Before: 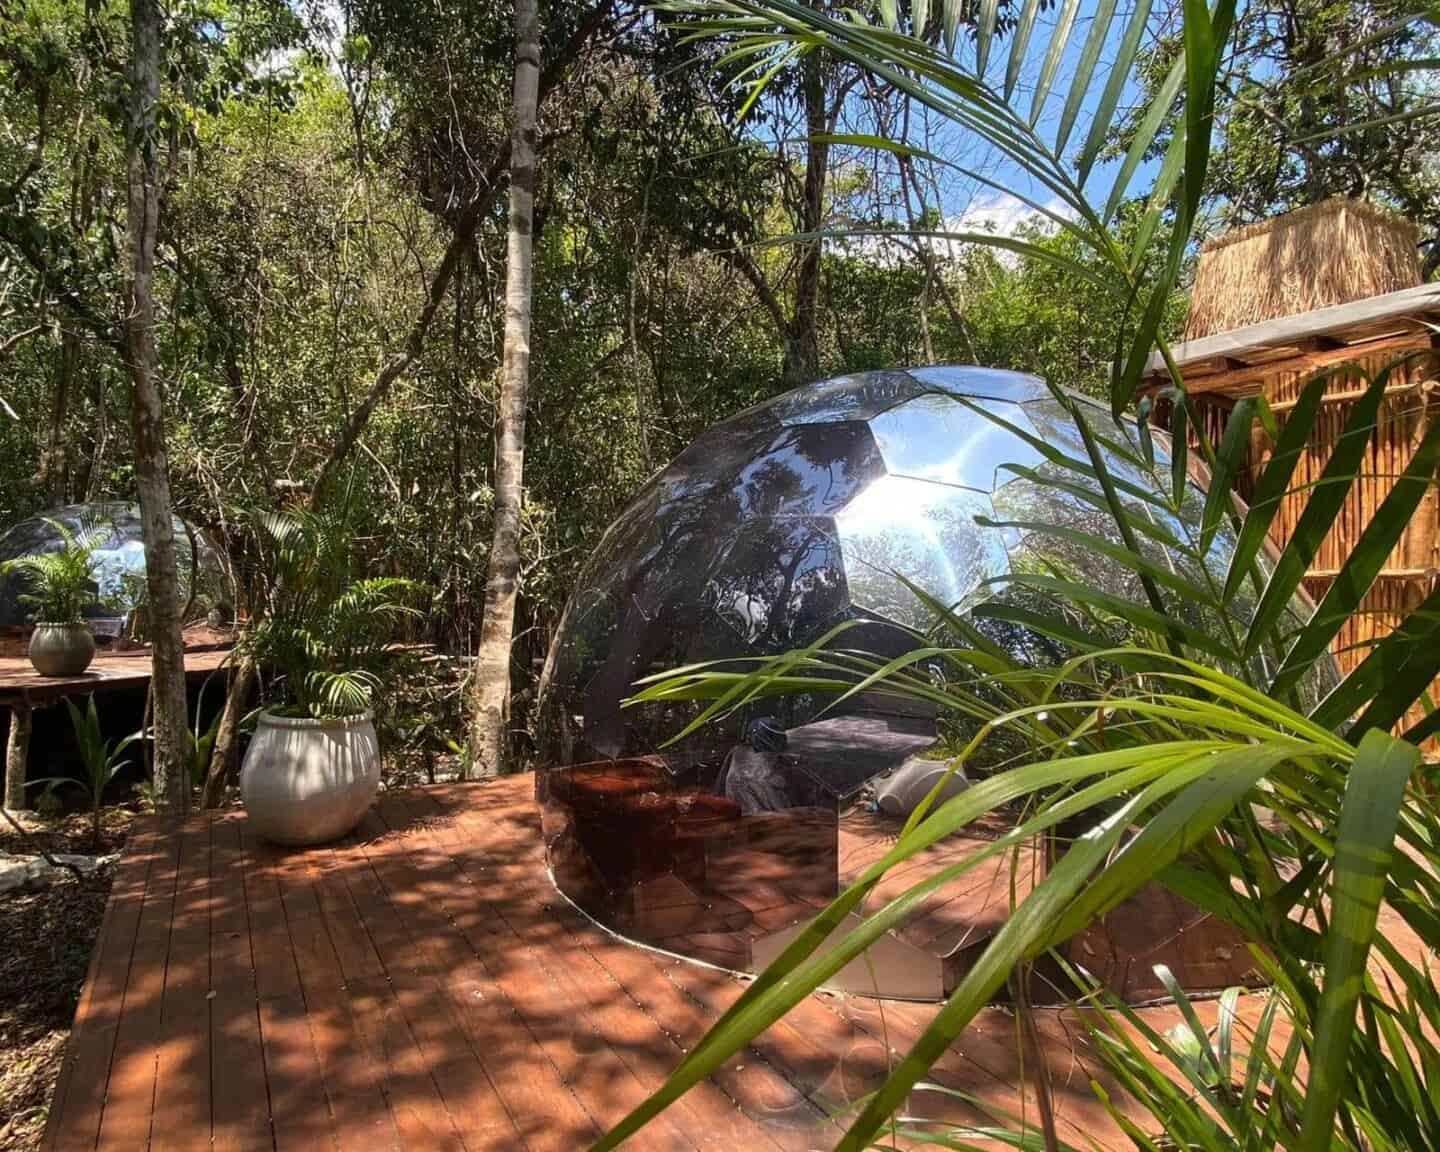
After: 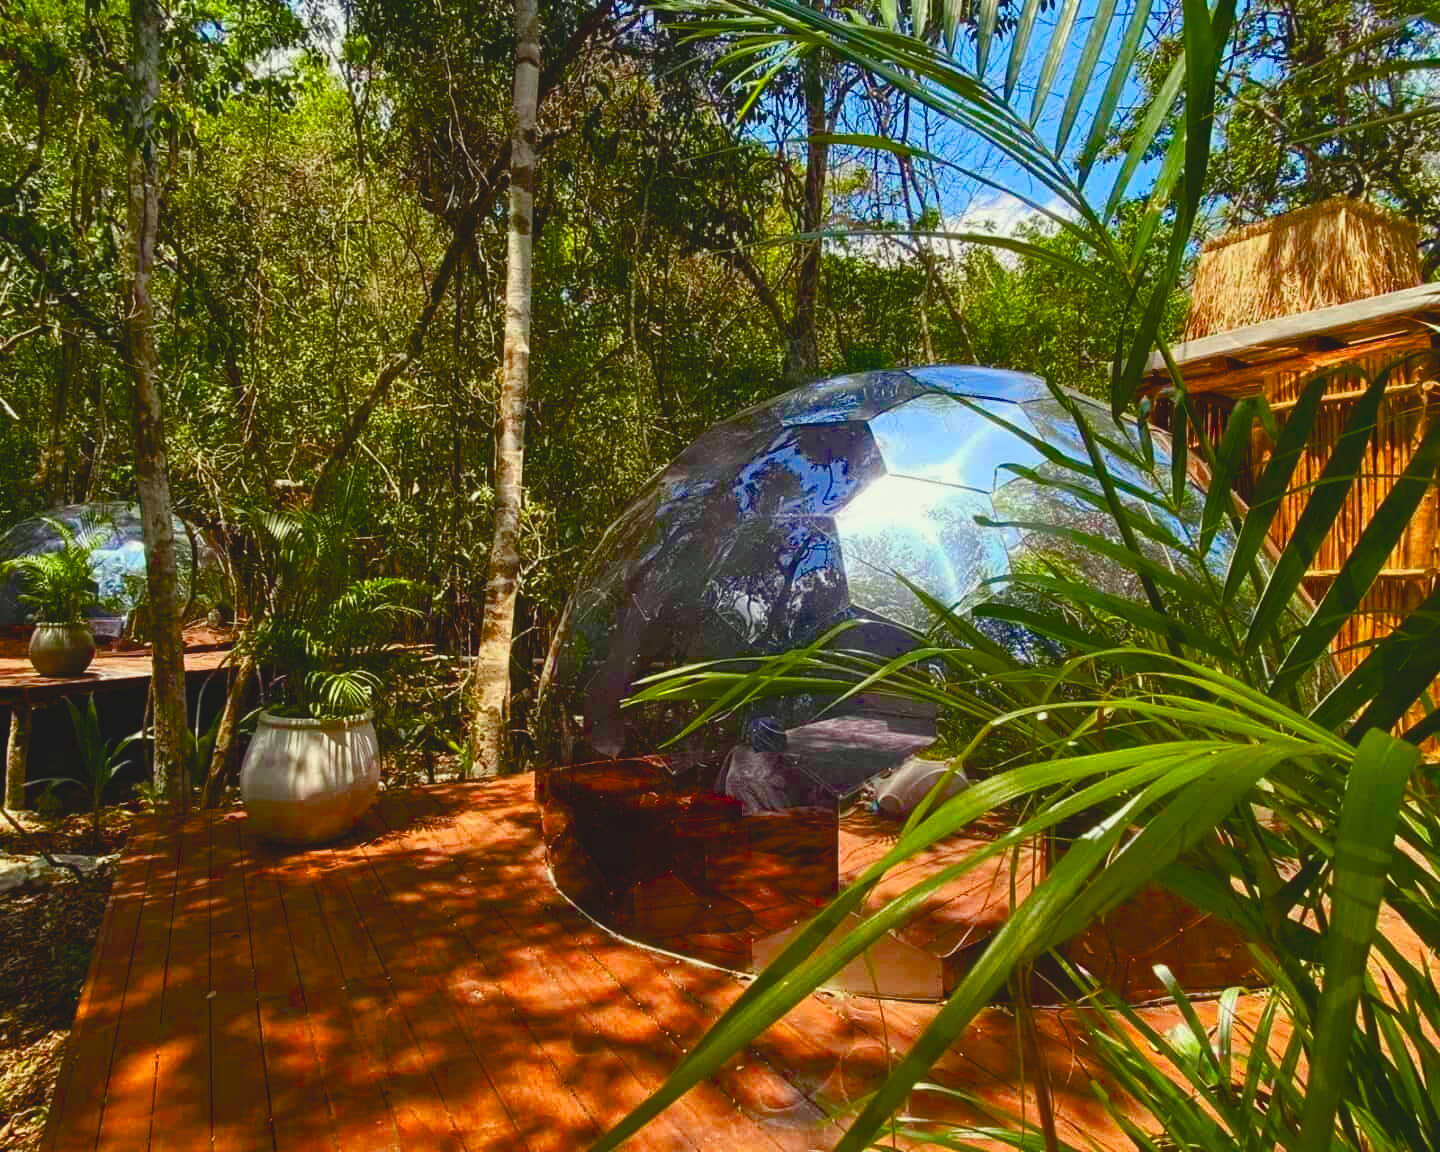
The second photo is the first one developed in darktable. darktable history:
color balance rgb: highlights gain › luminance 18.109%, linear chroma grading › global chroma 14.541%, perceptual saturation grading › global saturation 44.187%, perceptual saturation grading › highlights -50.238%, perceptual saturation grading › shadows 31.169%, saturation formula JzAzBz (2021)
contrast brightness saturation: contrast -0.177, saturation 0.186
color correction: highlights a* -4.47, highlights b* 6.21
